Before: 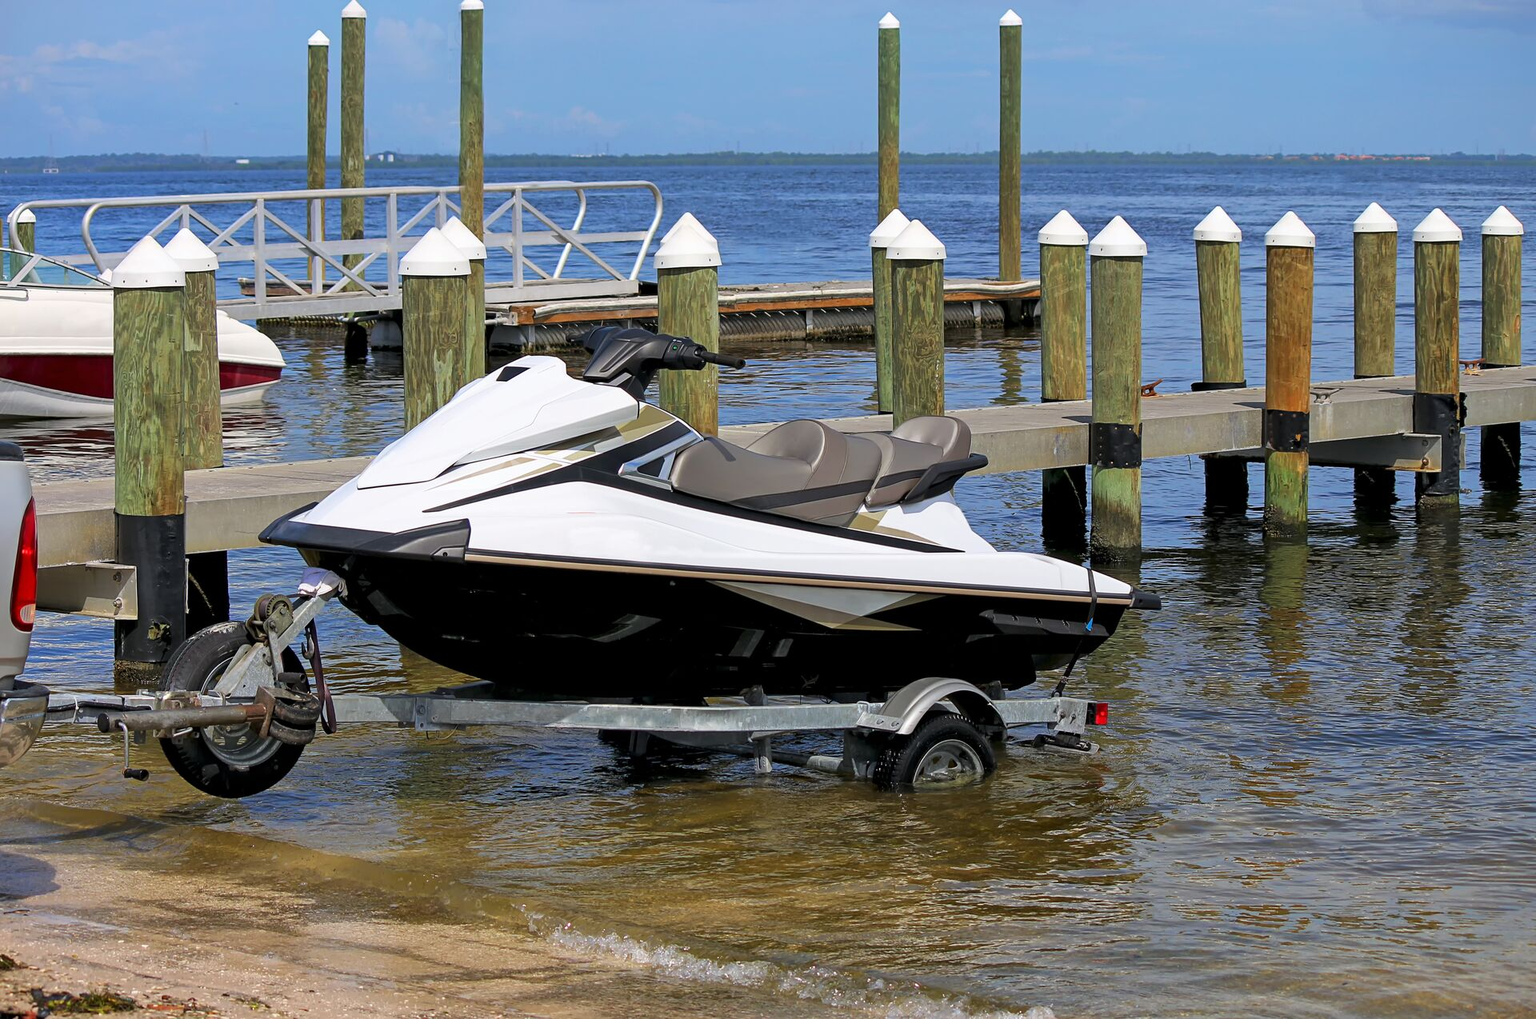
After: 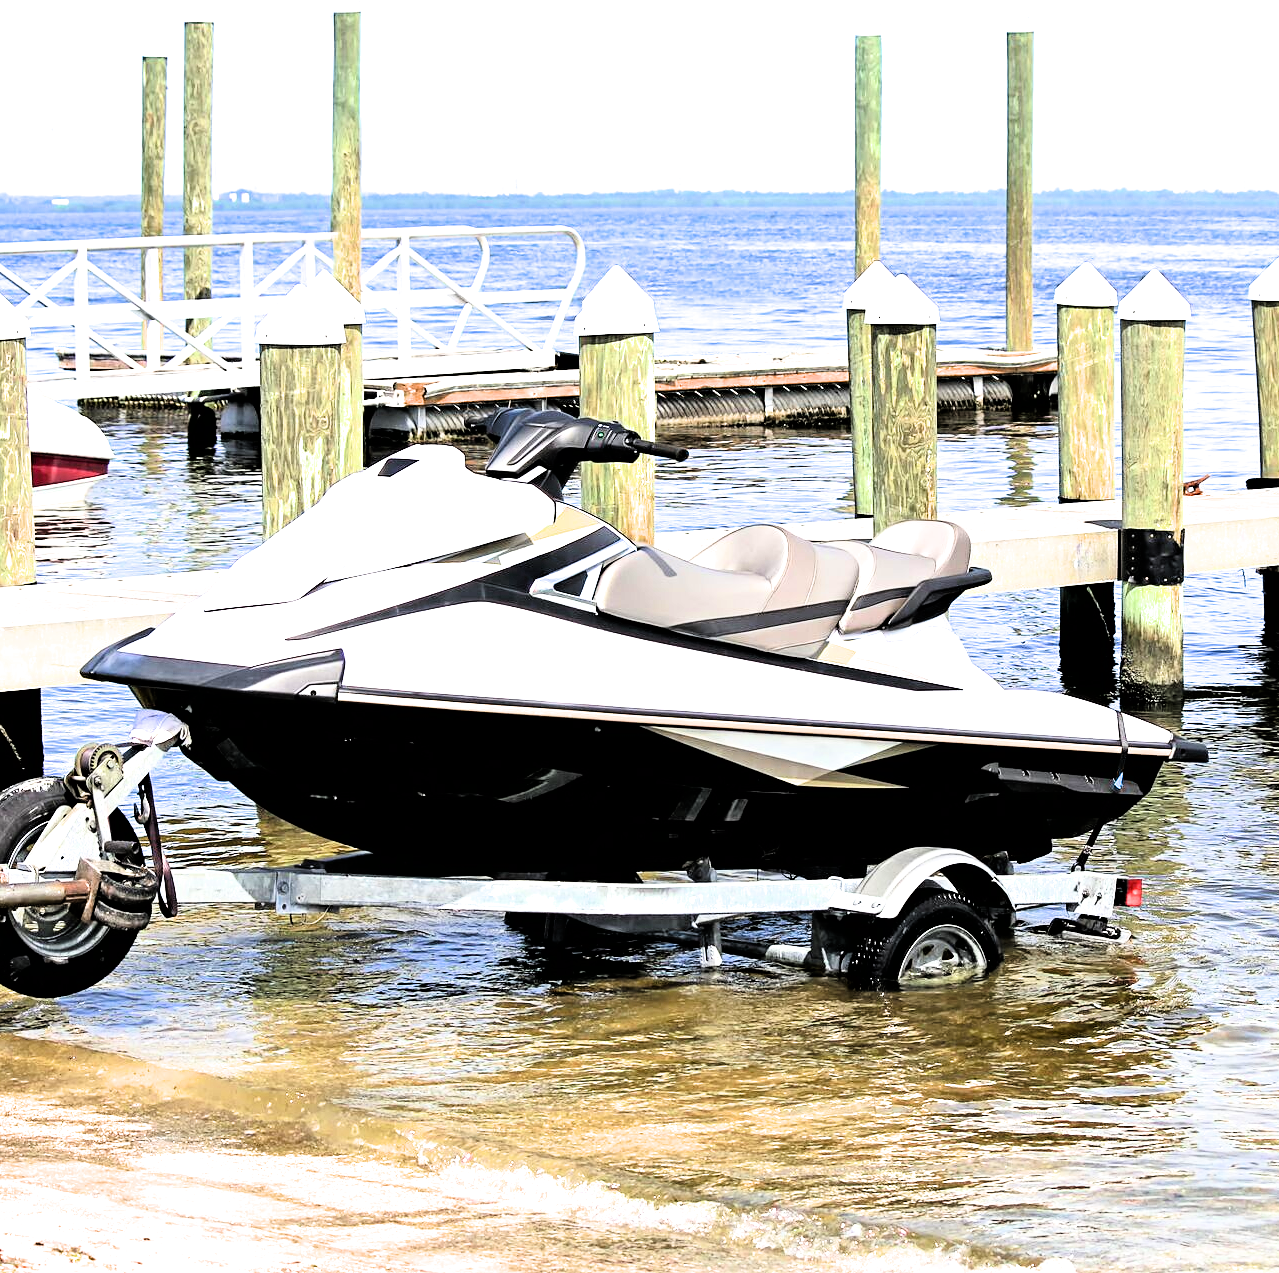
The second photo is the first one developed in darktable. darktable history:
crop and rotate: left 12.673%, right 20.66%
filmic rgb: black relative exposure -3.75 EV, white relative exposure 2.4 EV, dynamic range scaling -50%, hardness 3.42, latitude 30%, contrast 1.8
exposure: black level correction 0, exposure 1.7 EV, compensate exposure bias true, compensate highlight preservation false
